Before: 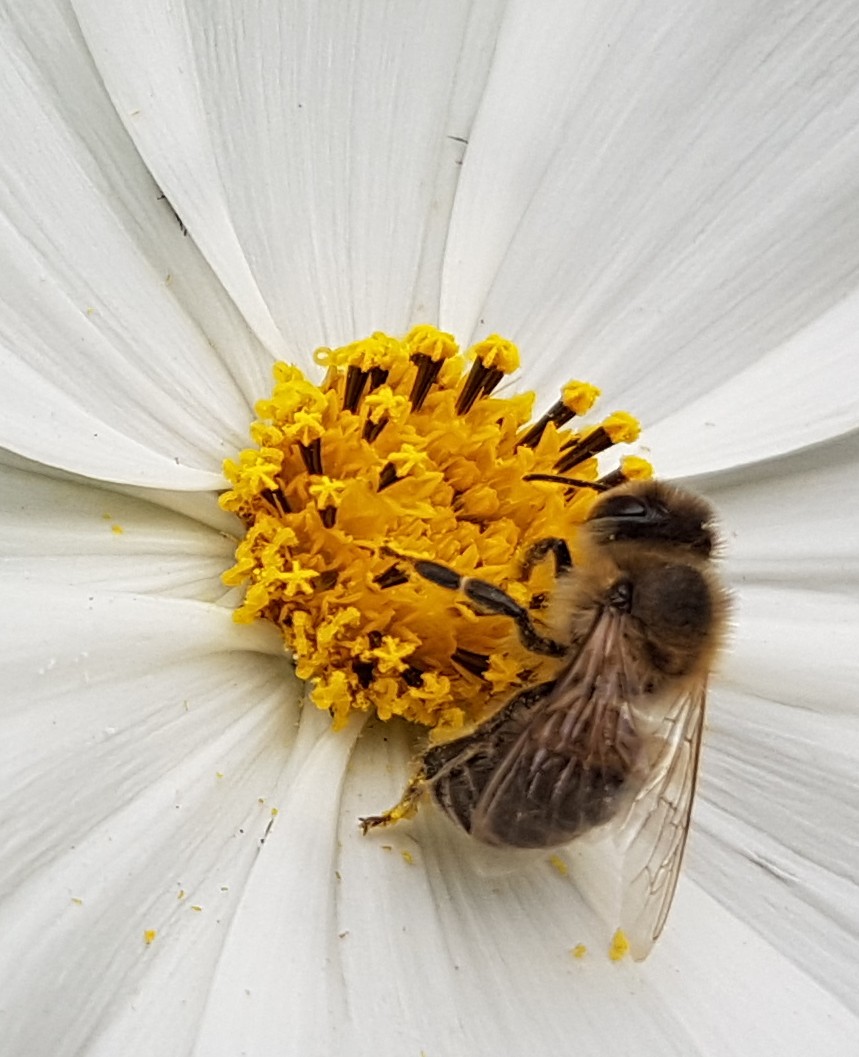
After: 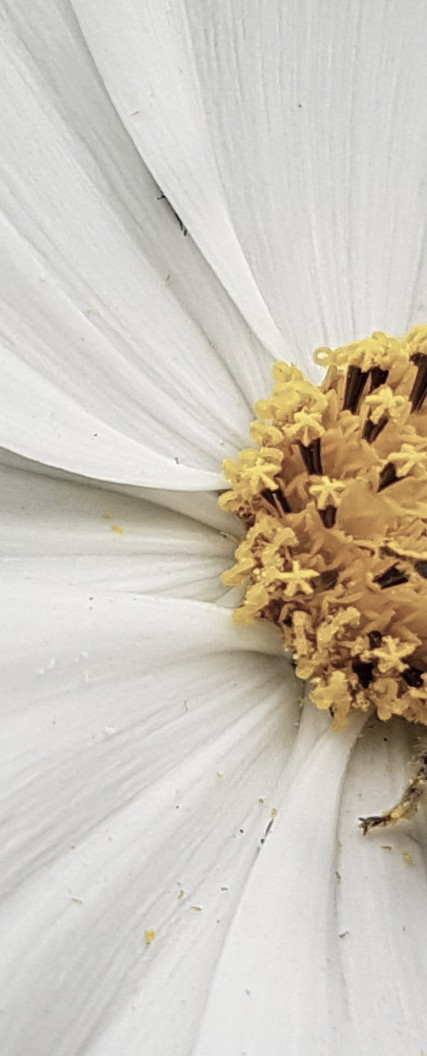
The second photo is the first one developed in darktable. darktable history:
color correction: highlights b* -0.006, saturation 0.551
crop and rotate: left 0.063%, top 0%, right 50.224%
